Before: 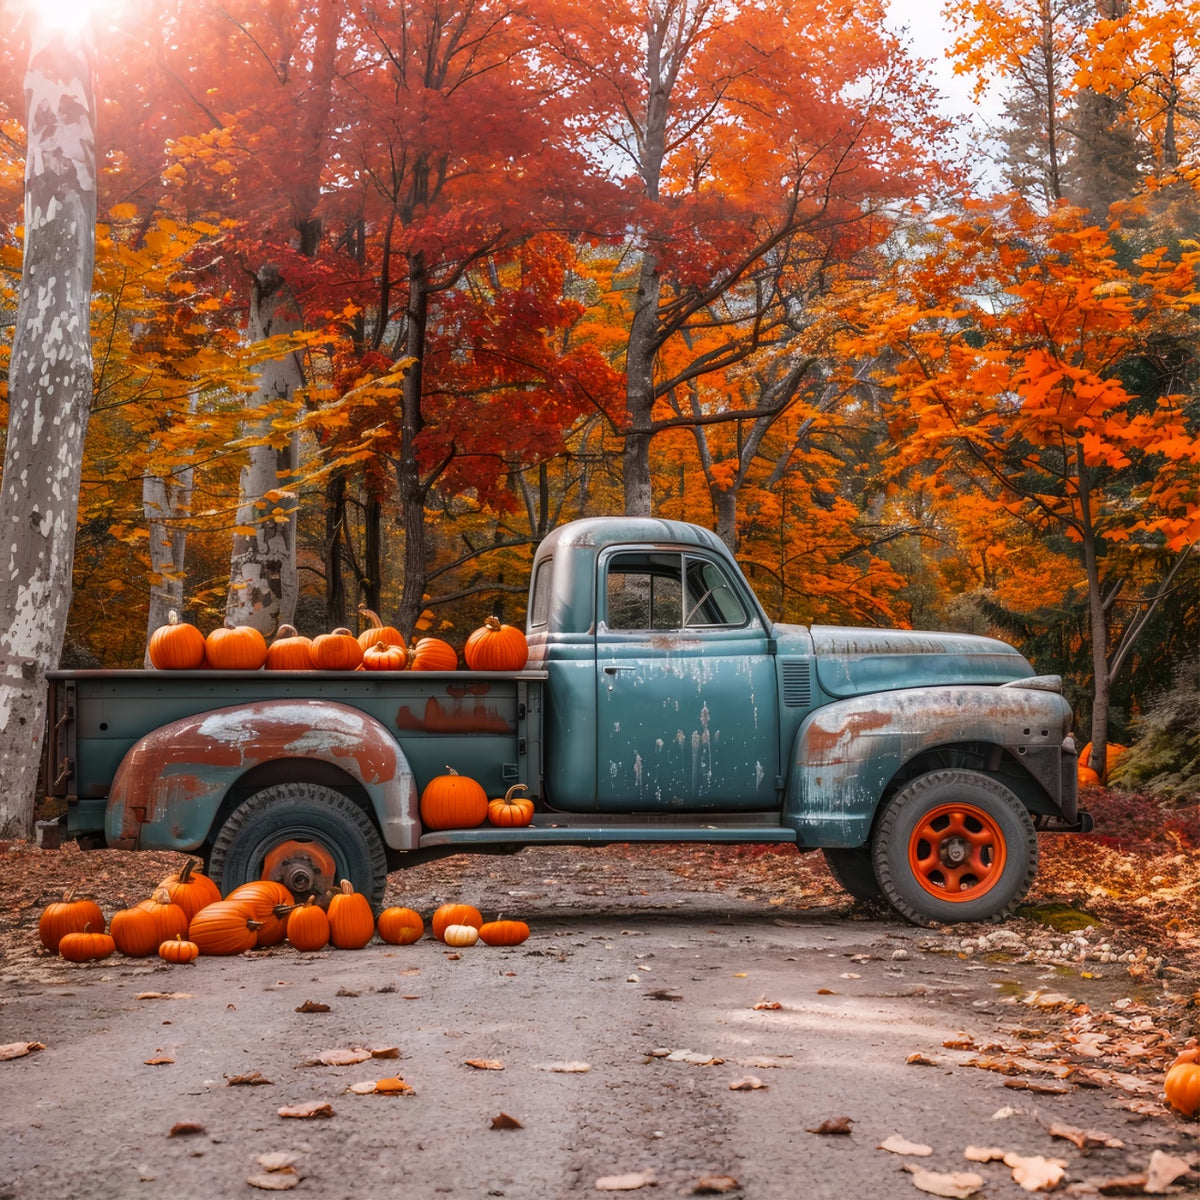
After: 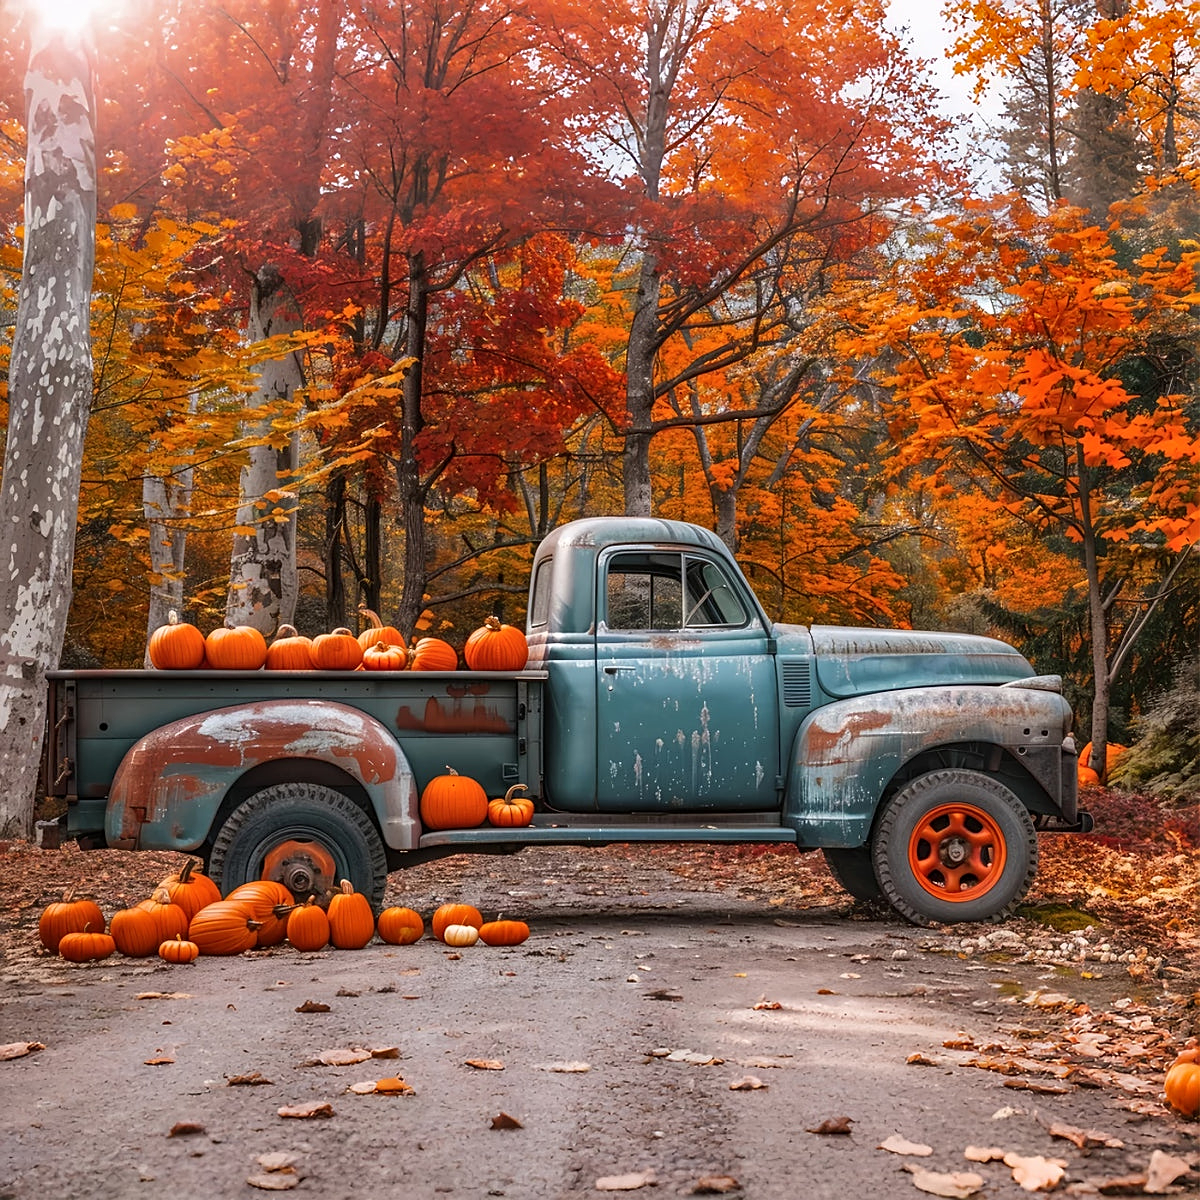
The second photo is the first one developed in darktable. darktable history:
shadows and highlights: low approximation 0.01, soften with gaussian
sharpen: on, module defaults
tone equalizer: on, module defaults
